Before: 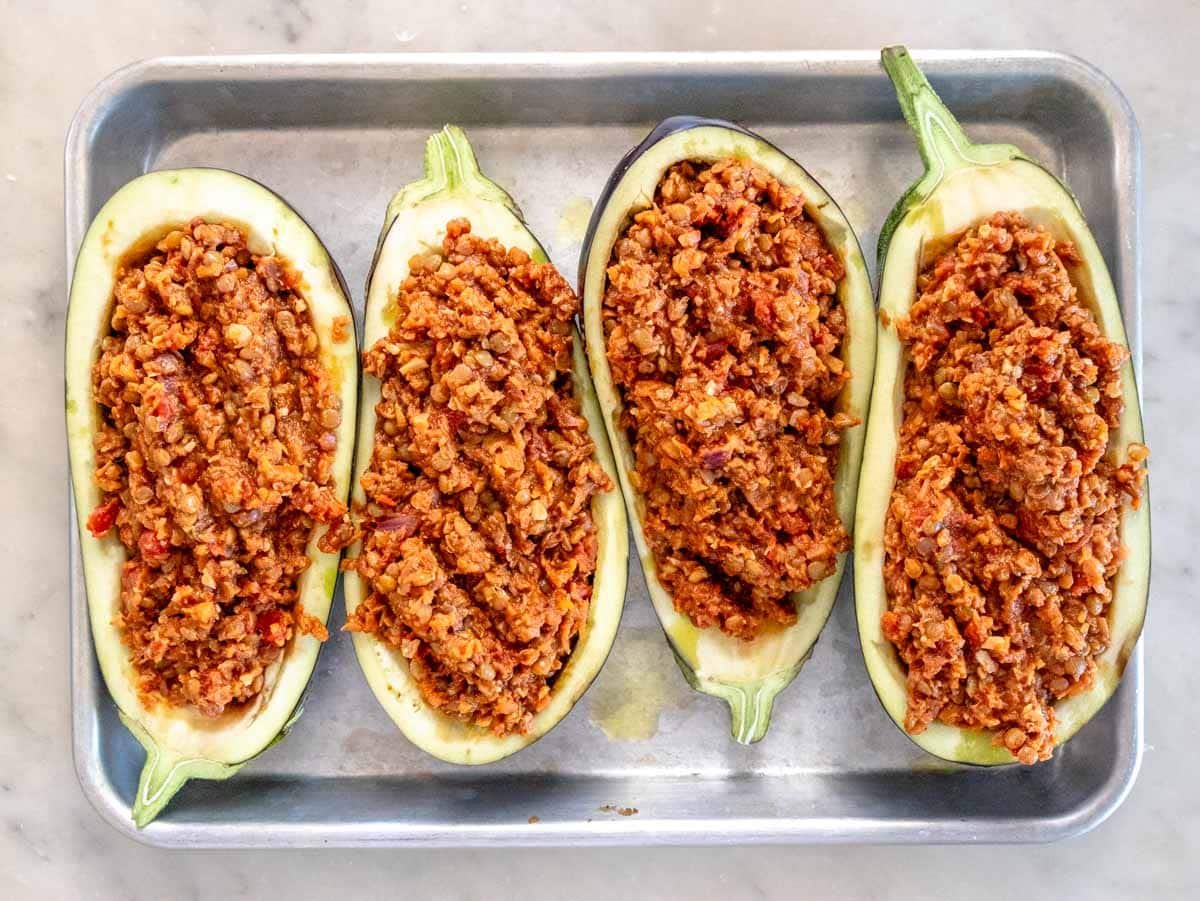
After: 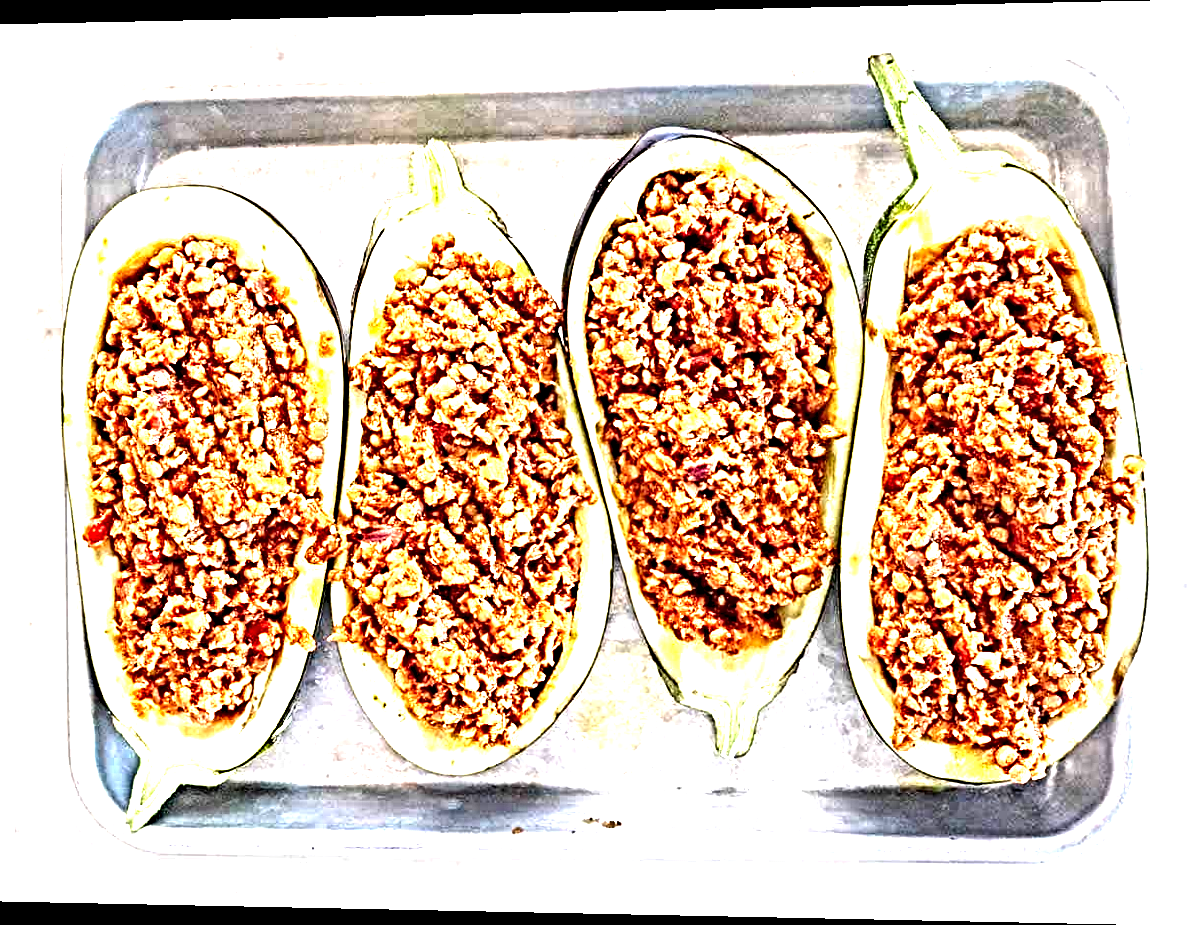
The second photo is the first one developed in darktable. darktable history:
sharpen: radius 6.3, amount 1.8, threshold 0
exposure: black level correction 0.001, exposure 1.719 EV, compensate exposure bias true, compensate highlight preservation false
rotate and perspective: lens shift (horizontal) -0.055, automatic cropping off
